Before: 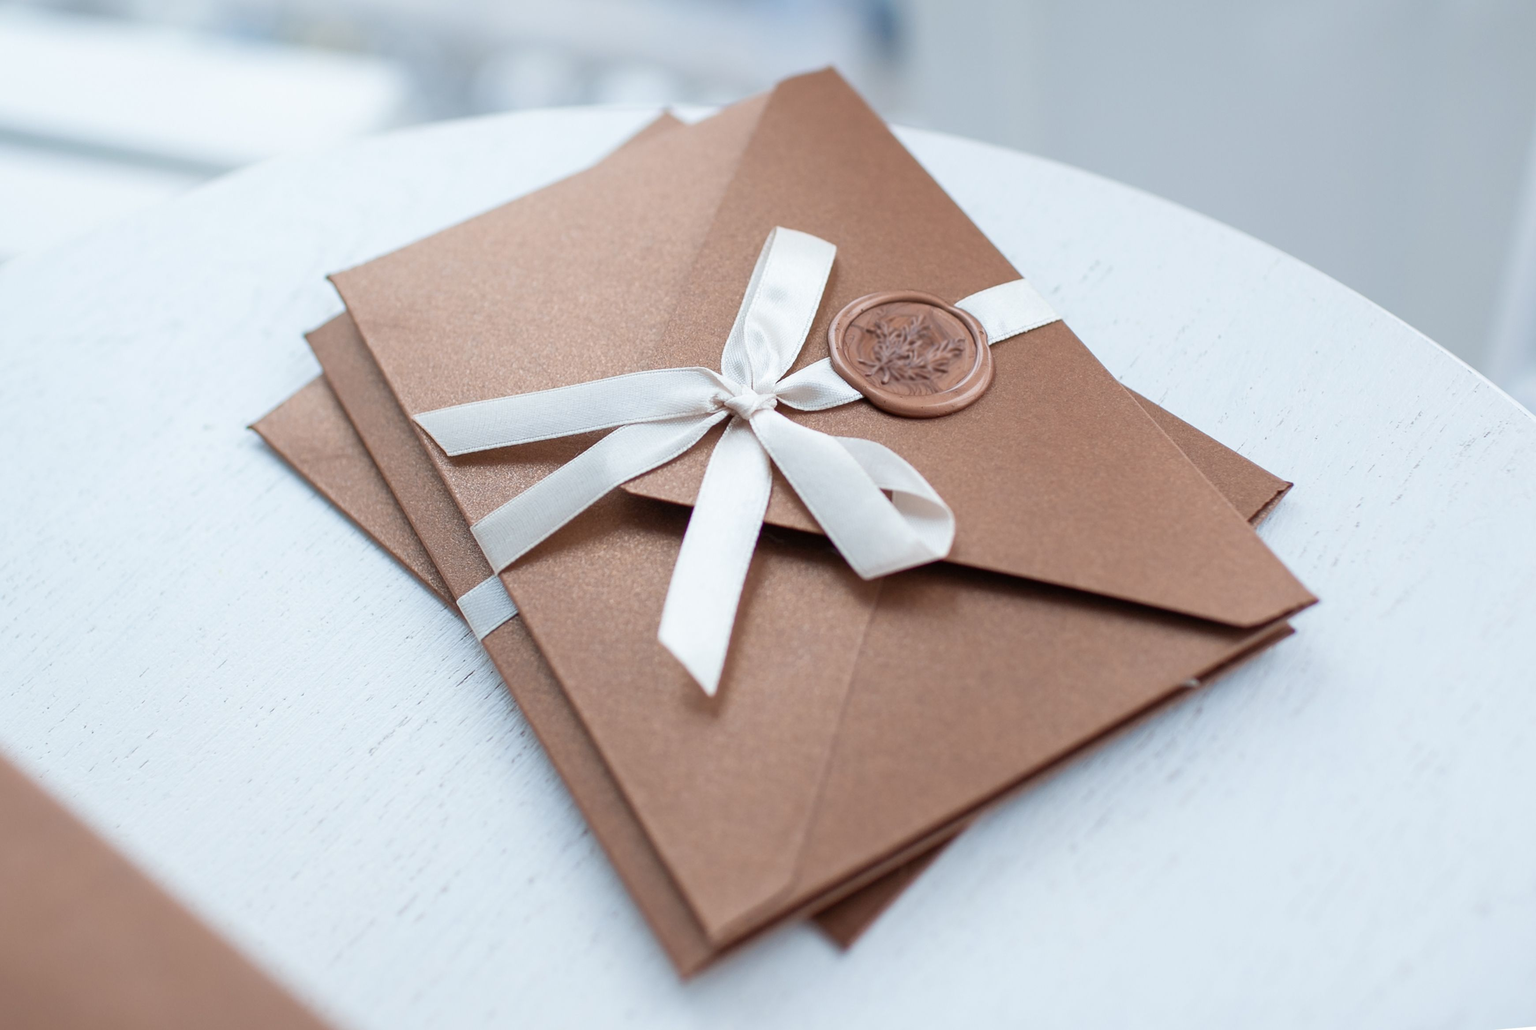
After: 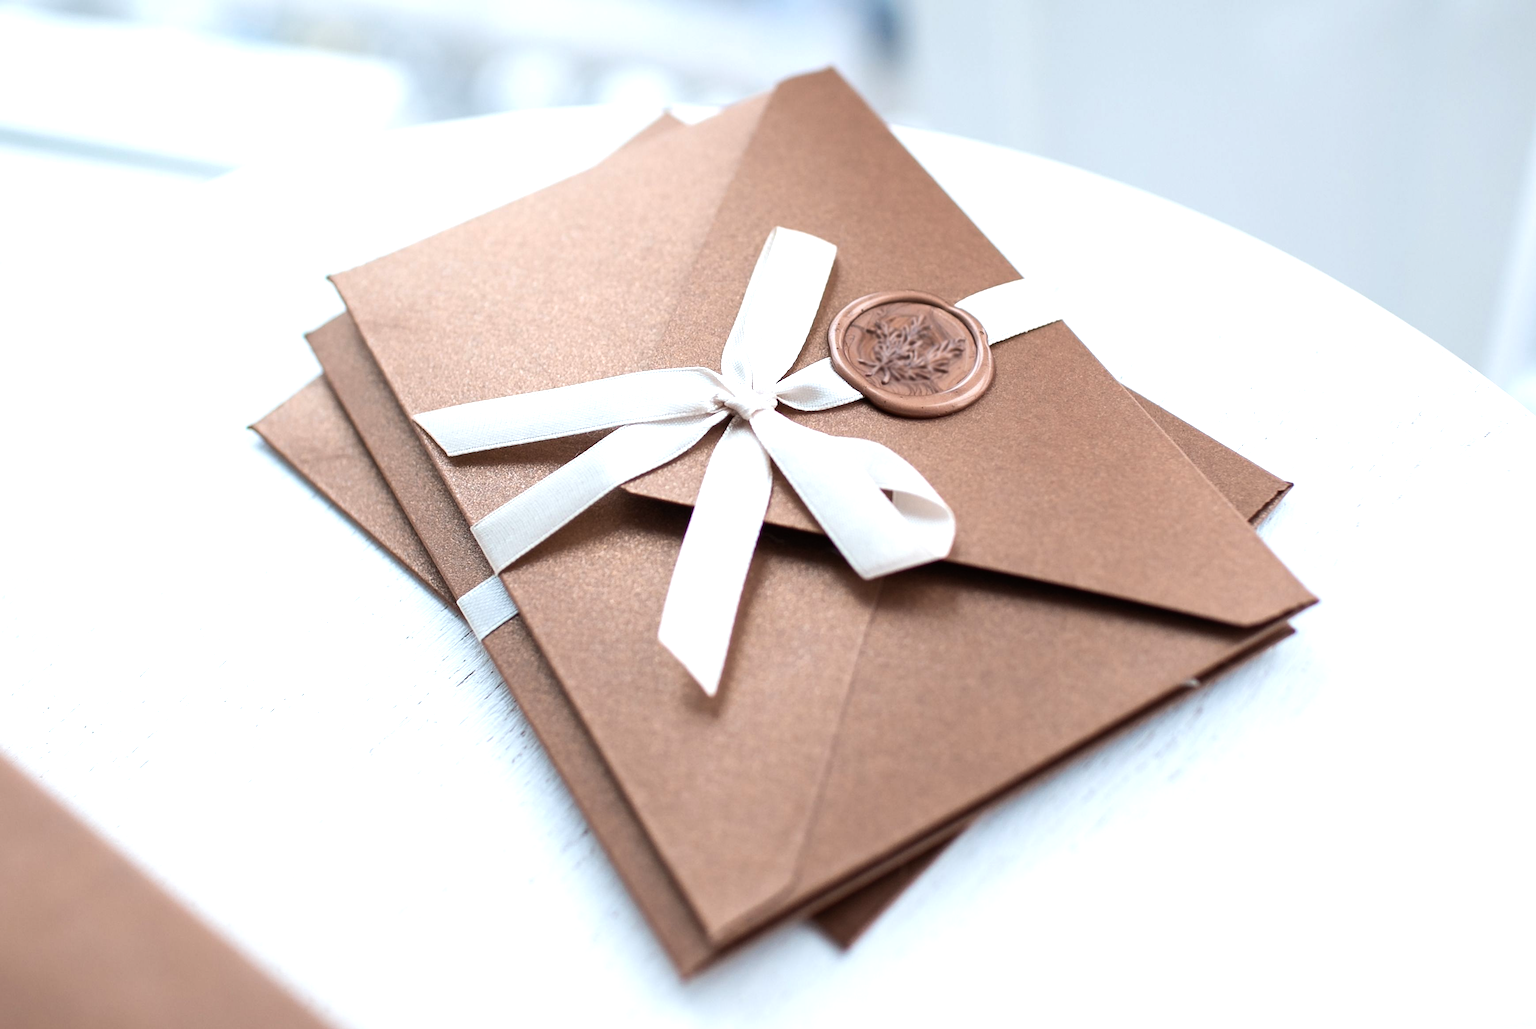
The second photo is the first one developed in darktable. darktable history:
tone equalizer: -8 EV -0.71 EV, -7 EV -0.719 EV, -6 EV -0.569 EV, -5 EV -0.391 EV, -3 EV 0.383 EV, -2 EV 0.6 EV, -1 EV 0.683 EV, +0 EV 0.729 EV, edges refinement/feathering 500, mask exposure compensation -1.57 EV, preserve details no
